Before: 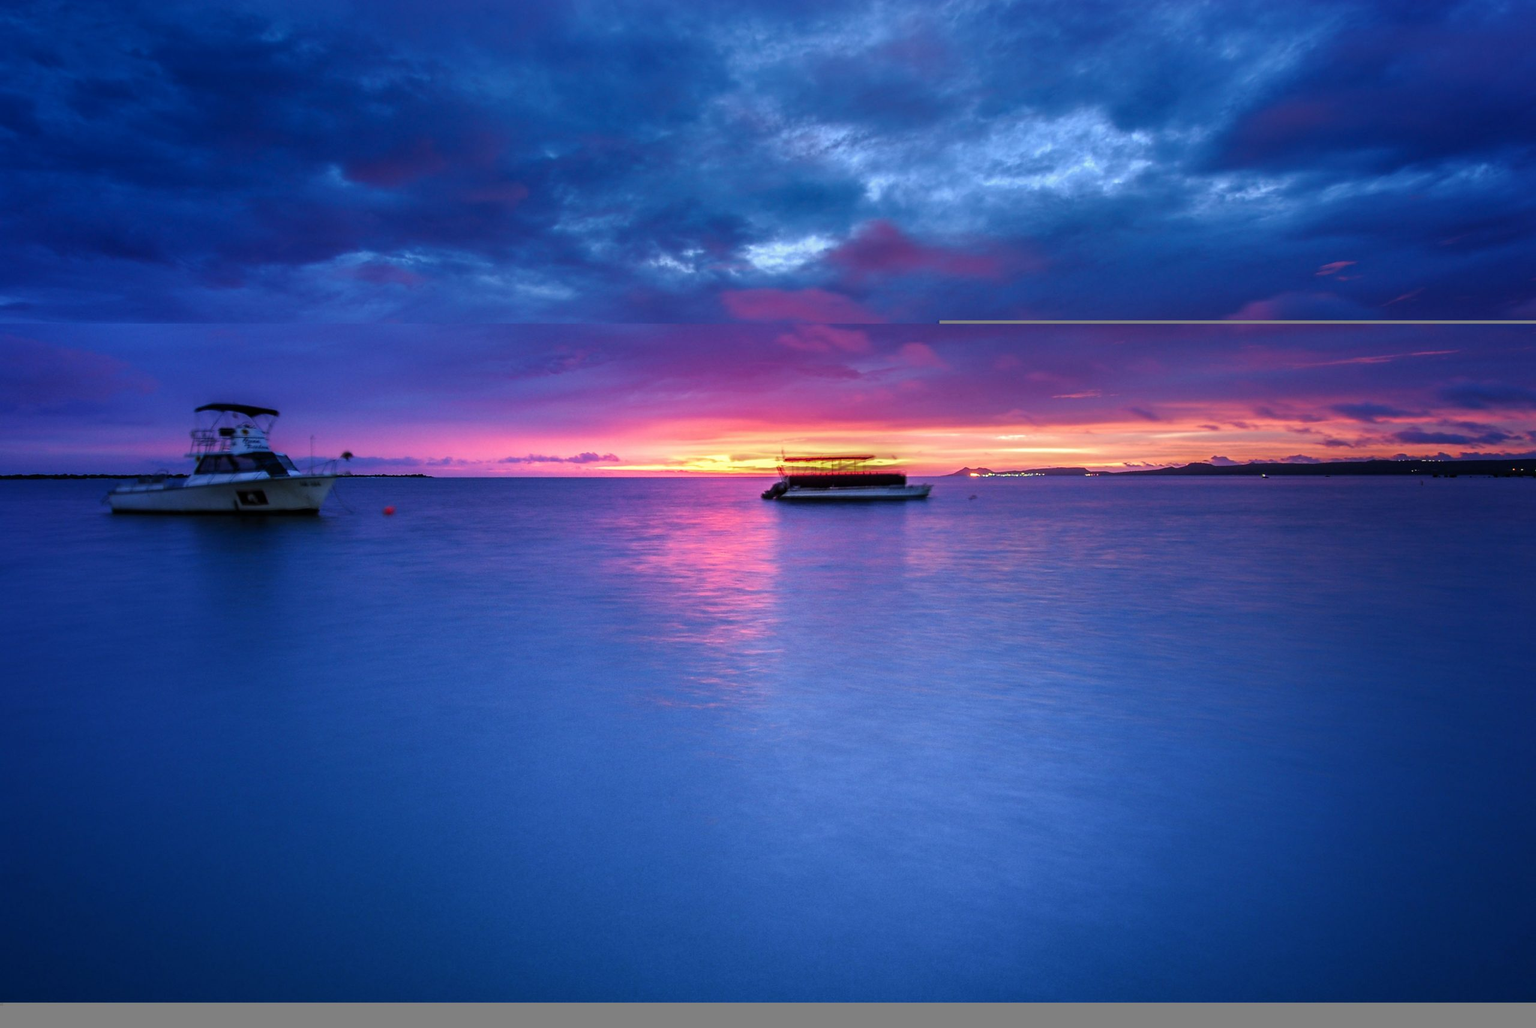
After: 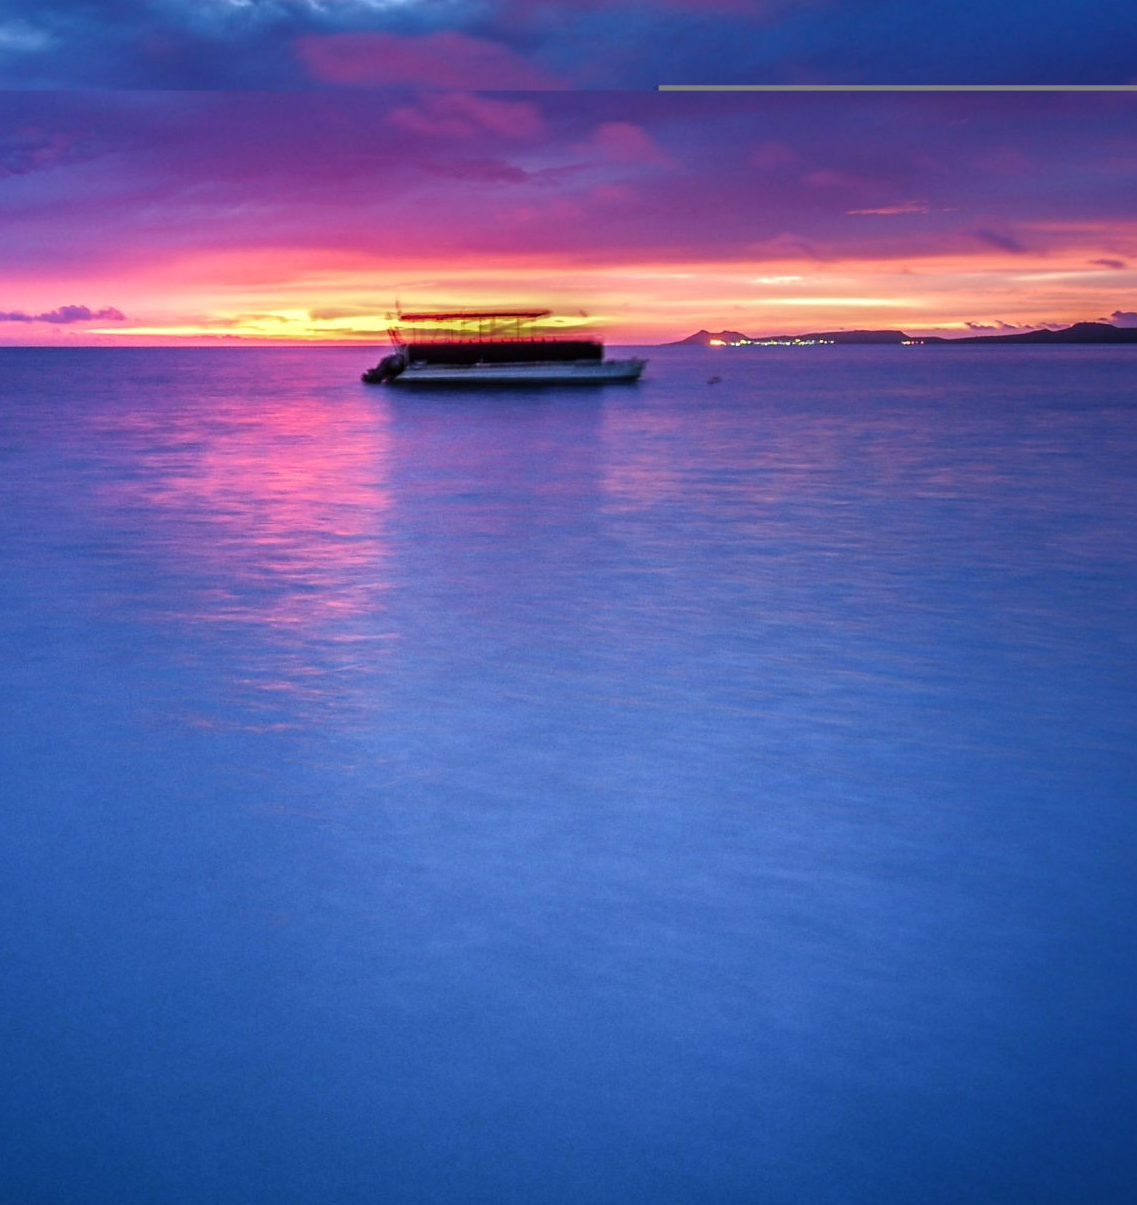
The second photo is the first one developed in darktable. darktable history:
crop: left 35.432%, top 26.233%, right 20.145%, bottom 3.432%
tone equalizer: on, module defaults
